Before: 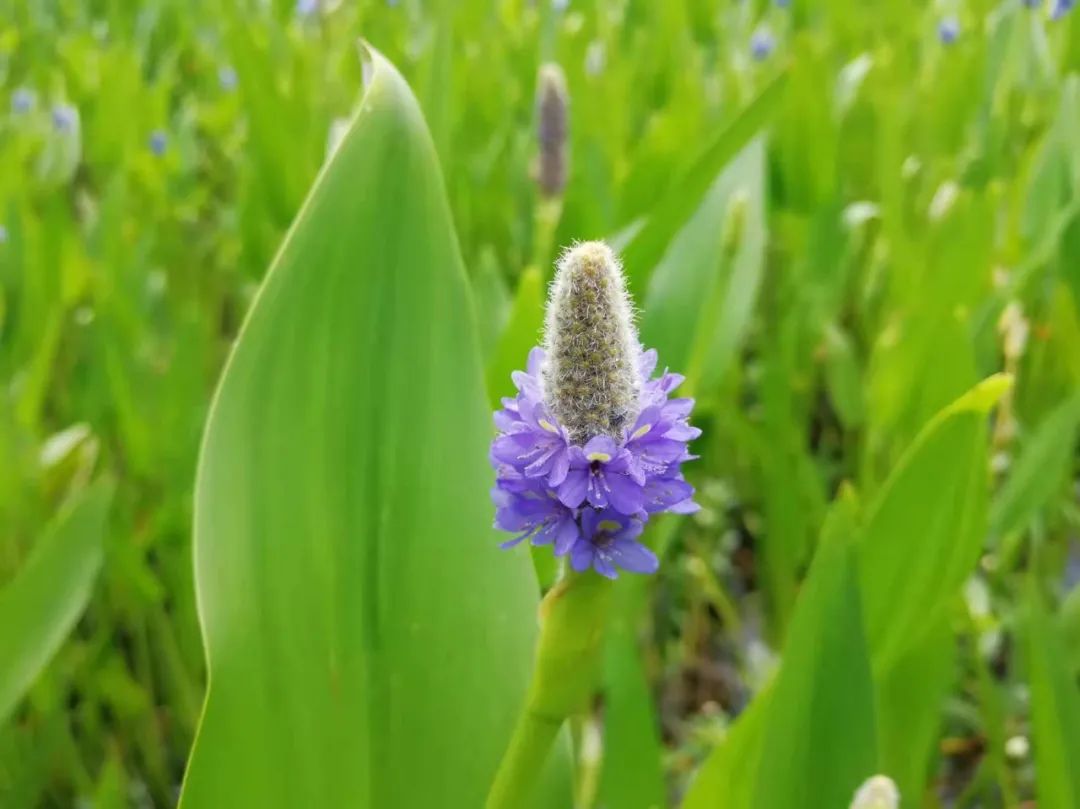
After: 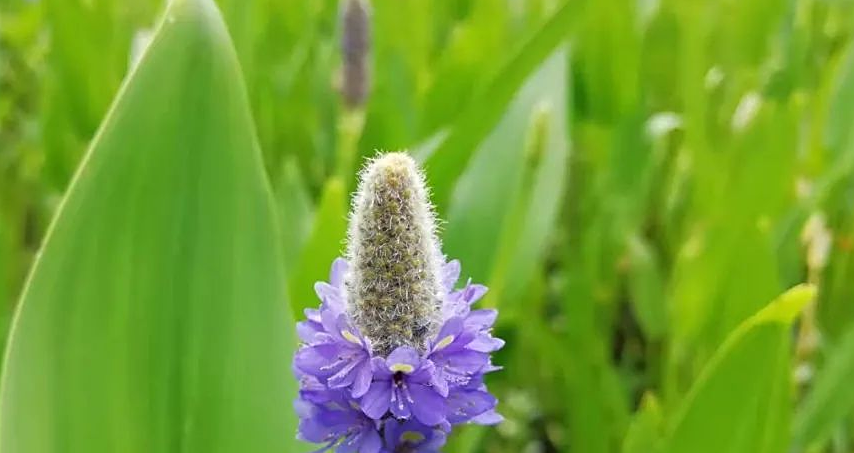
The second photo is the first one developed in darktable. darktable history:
crop: left 18.314%, top 11.087%, right 2.572%, bottom 32.856%
sharpen: on, module defaults
